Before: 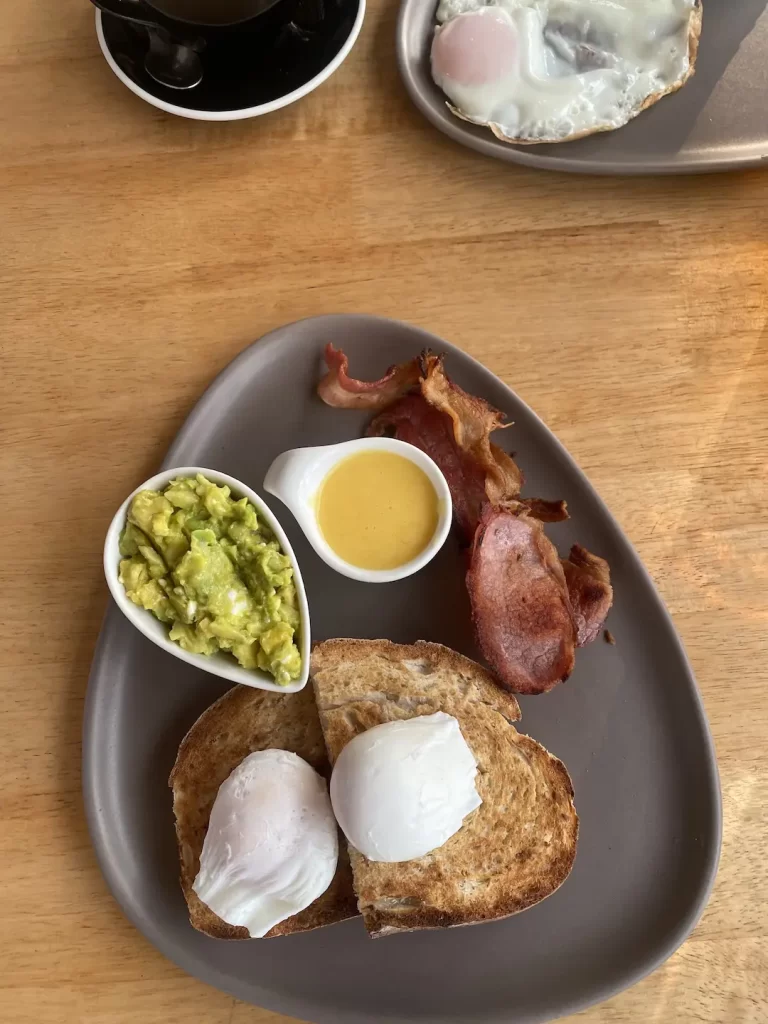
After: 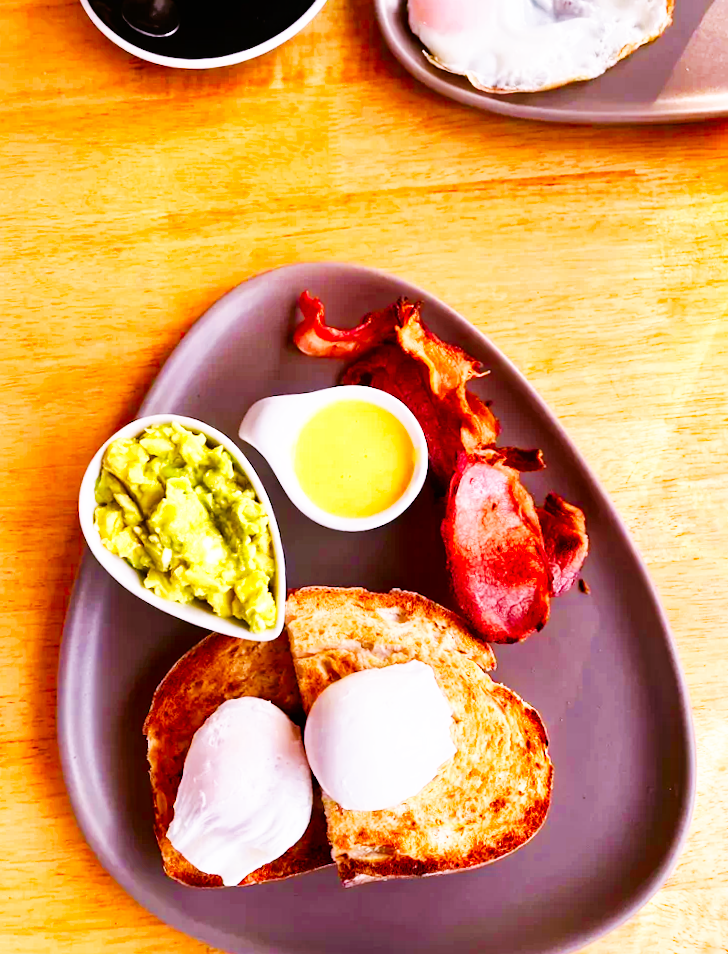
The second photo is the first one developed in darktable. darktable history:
rotate and perspective: rotation -1.75°, automatic cropping off
base curve: curves: ch0 [(0, 0) (0.007, 0.004) (0.027, 0.03) (0.046, 0.07) (0.207, 0.54) (0.442, 0.872) (0.673, 0.972) (1, 1)], preserve colors none
color zones: curves: ch0 [(0, 0.613) (0.01, 0.613) (0.245, 0.448) (0.498, 0.529) (0.642, 0.665) (0.879, 0.777) (0.99, 0.613)]; ch1 [(0, 0) (0.143, 0) (0.286, 0) (0.429, 0) (0.571, 0) (0.714, 0) (0.857, 0)], mix -138.01%
white balance: red 1.066, blue 1.119
color balance rgb: perceptual saturation grading › global saturation 20%, perceptual saturation grading › highlights -25%, perceptual saturation grading › shadows 25%
crop and rotate: angle -1.96°, left 3.097%, top 4.154%, right 1.586%, bottom 0.529%
haze removal: compatibility mode true, adaptive false
